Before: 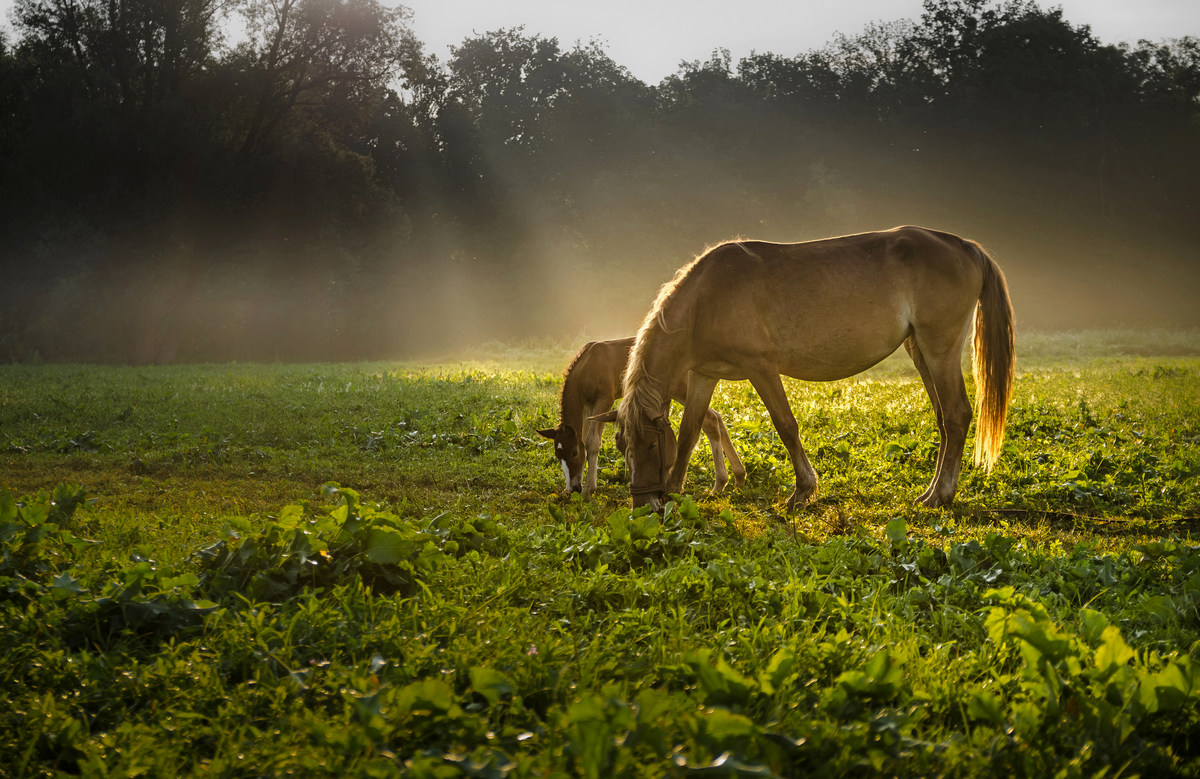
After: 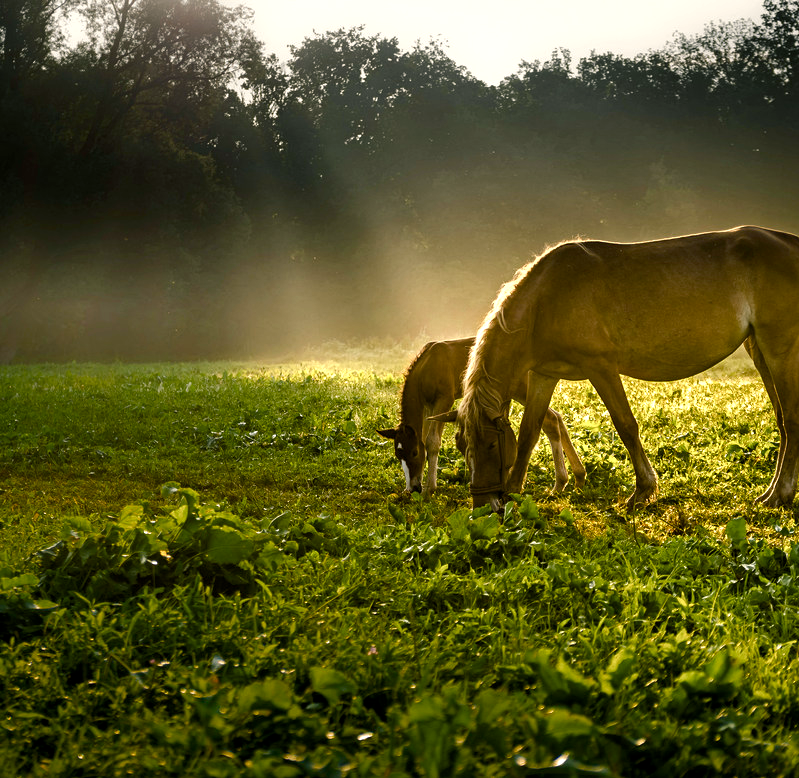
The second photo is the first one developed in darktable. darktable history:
color balance rgb: shadows lift › chroma 2.79%, shadows lift › hue 190.66°, power › hue 171.85°, highlights gain › chroma 2.16%, highlights gain › hue 75.26°, global offset › luminance -0.51%, perceptual saturation grading › highlights -33.8%, perceptual saturation grading › mid-tones 14.98%, perceptual saturation grading › shadows 48.43%, perceptual brilliance grading › highlights 15.68%, perceptual brilliance grading › mid-tones 6.62%, perceptual brilliance grading › shadows -14.98%, global vibrance 11.32%, contrast 5.05%
crop and rotate: left 13.342%, right 19.991%
color correction: highlights b* 3
